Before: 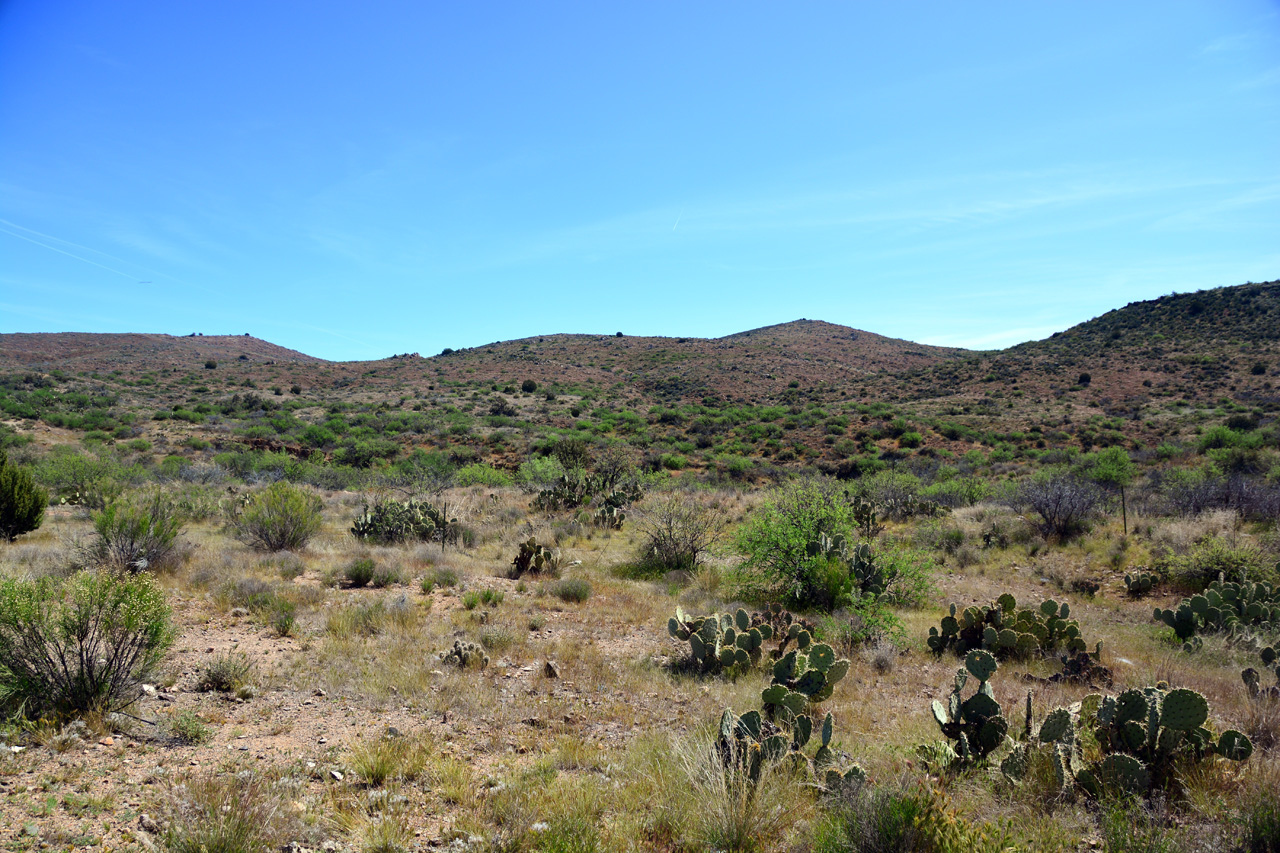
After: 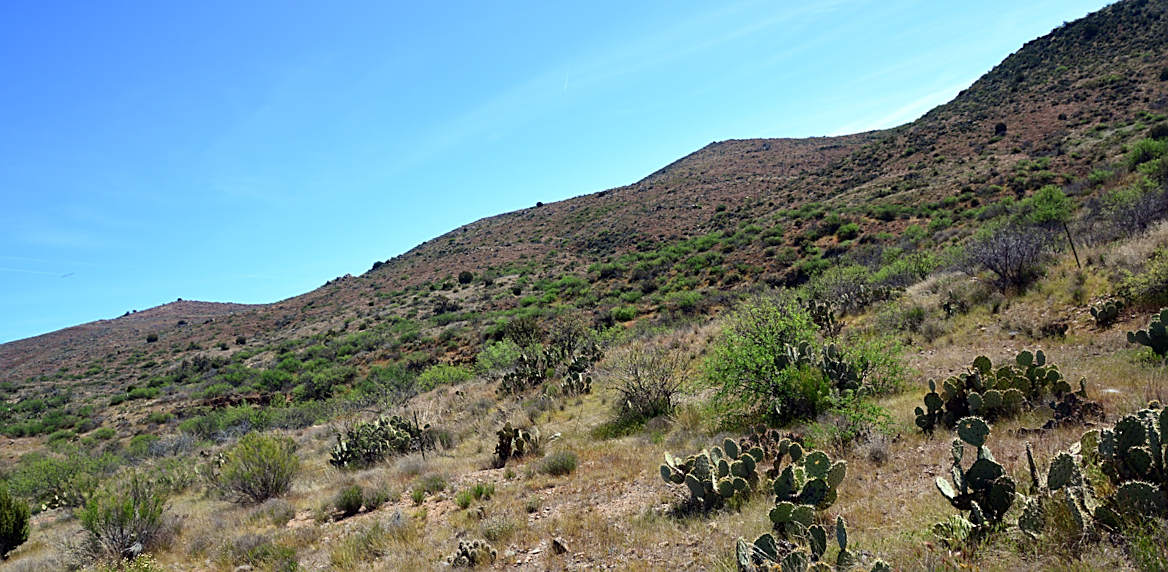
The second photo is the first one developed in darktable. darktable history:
sharpen: on, module defaults
rotate and perspective: rotation -14.8°, crop left 0.1, crop right 0.903, crop top 0.25, crop bottom 0.748
